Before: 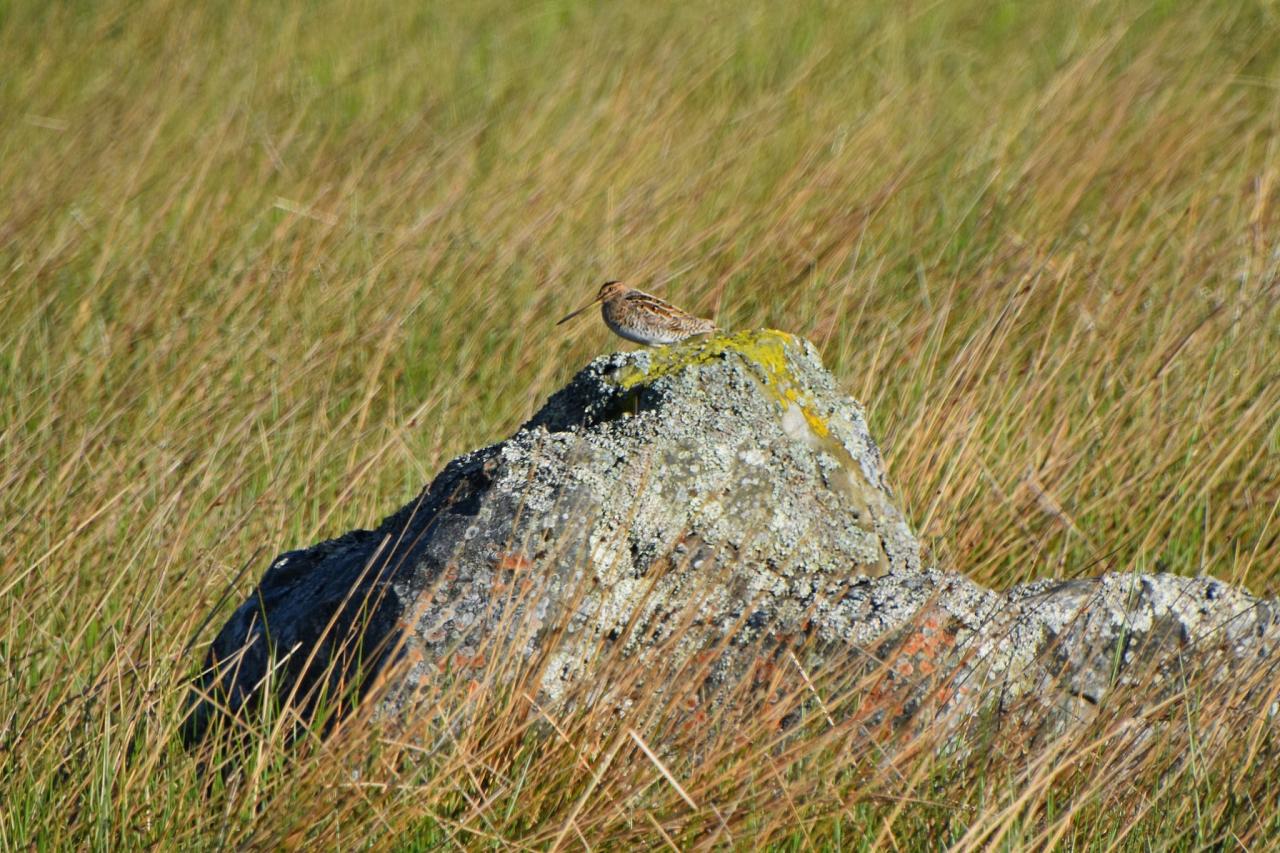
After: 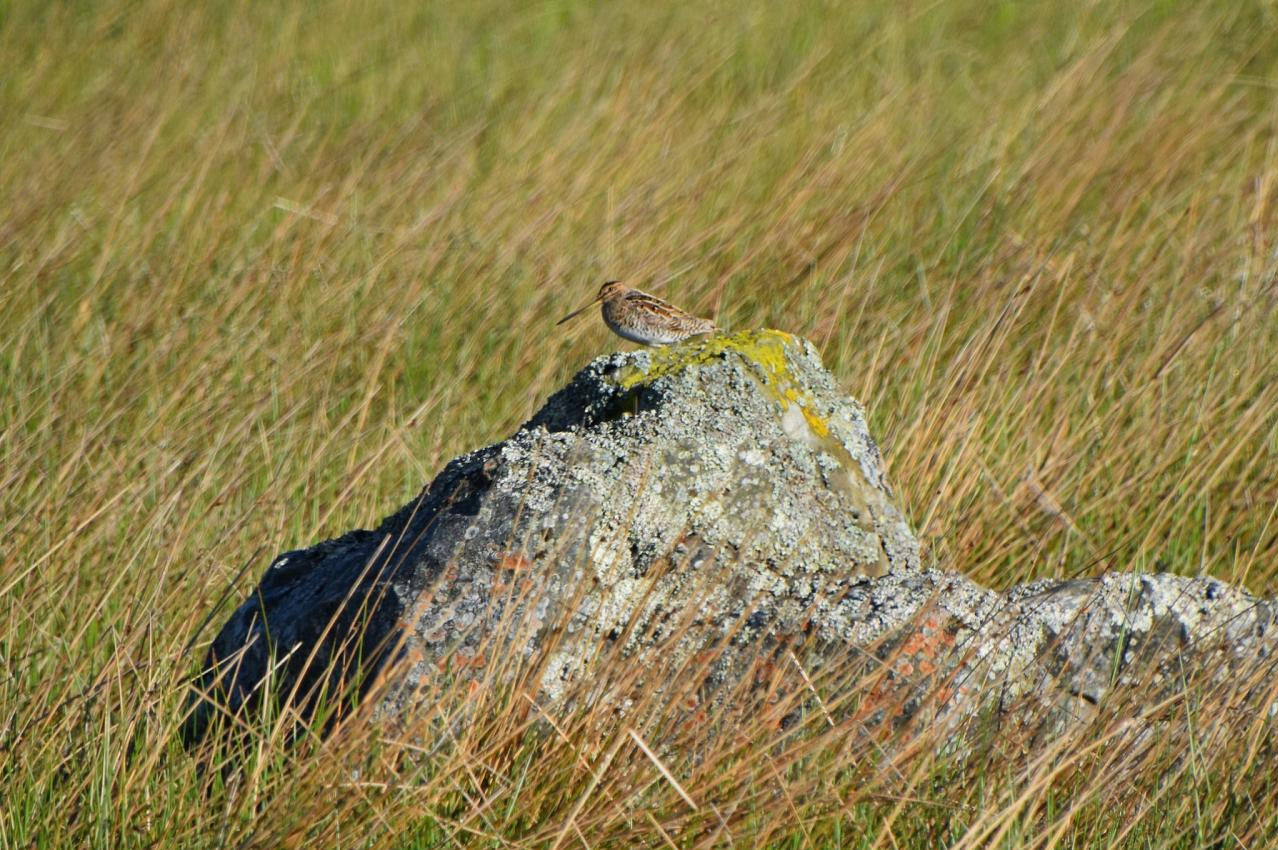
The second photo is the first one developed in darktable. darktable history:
tone equalizer: on, module defaults
crop: top 0.05%, bottom 0.098%
